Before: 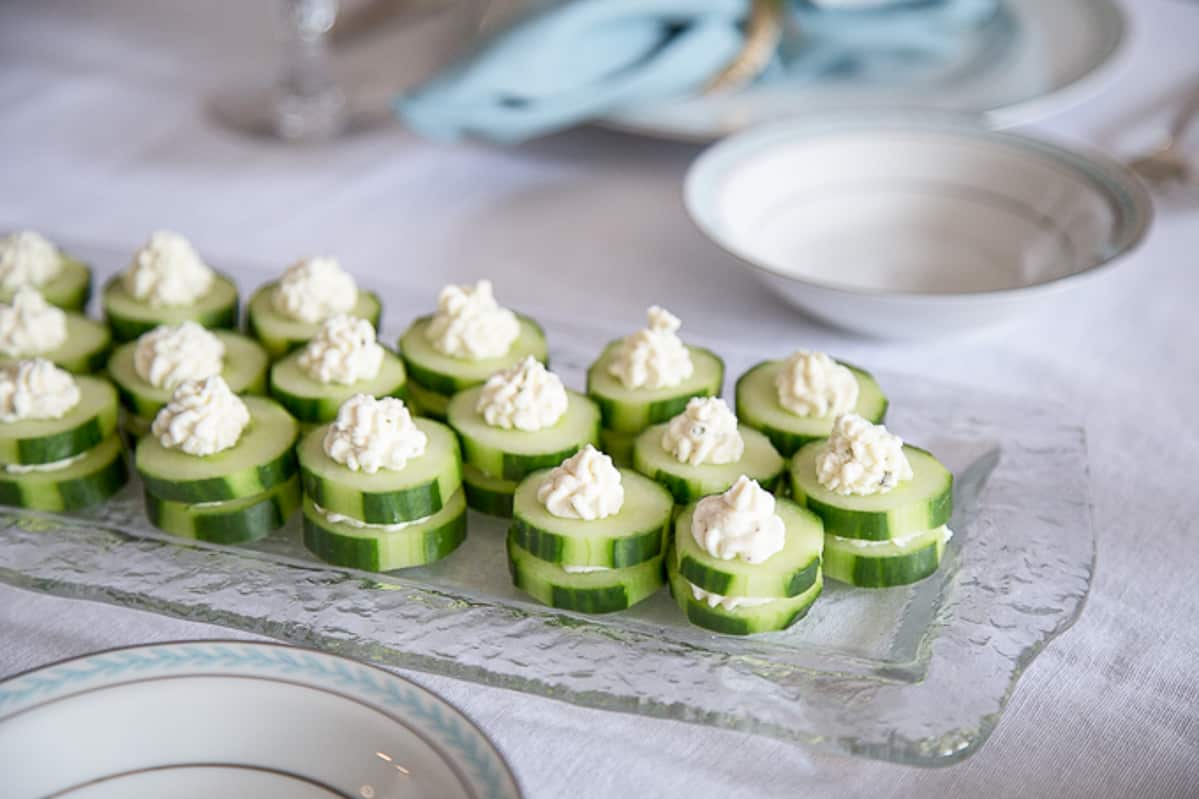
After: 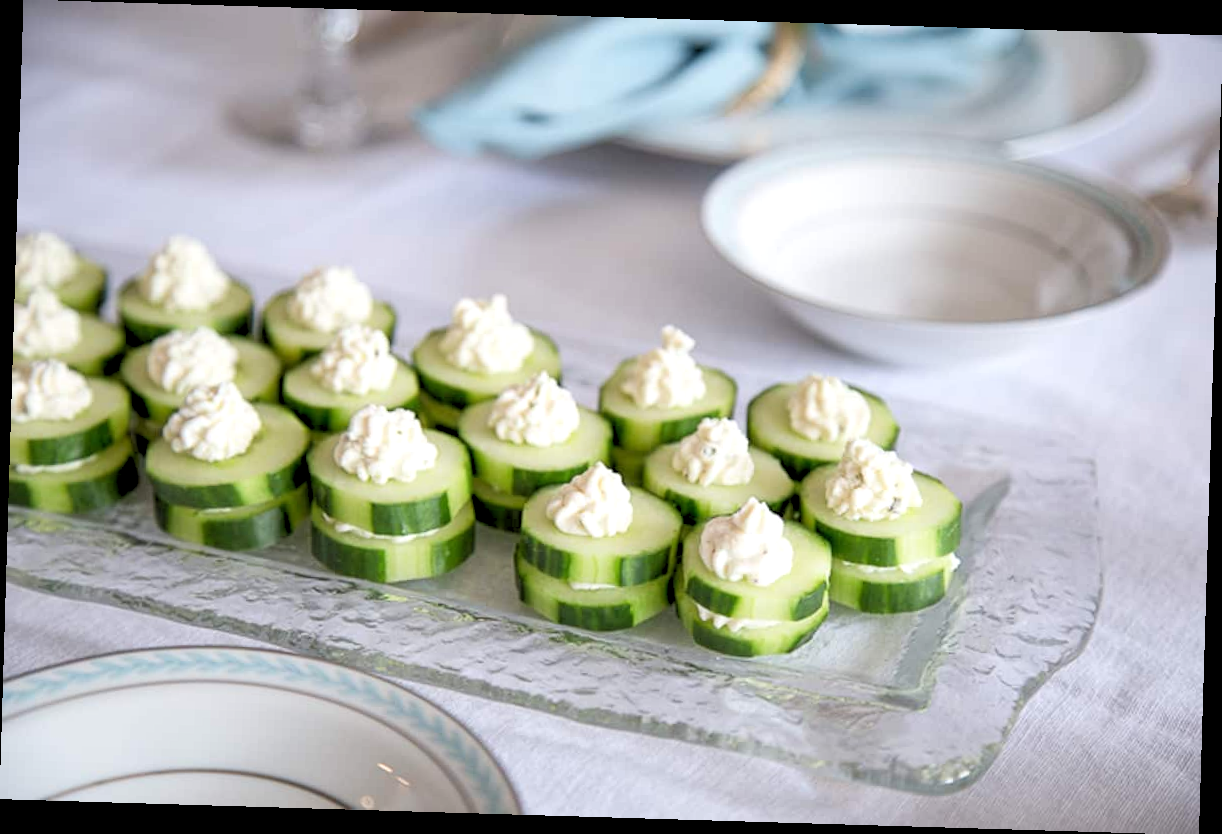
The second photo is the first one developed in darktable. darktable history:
rgb levels: levels [[0.013, 0.434, 0.89], [0, 0.5, 1], [0, 0.5, 1]]
rotate and perspective: rotation 1.72°, automatic cropping off
